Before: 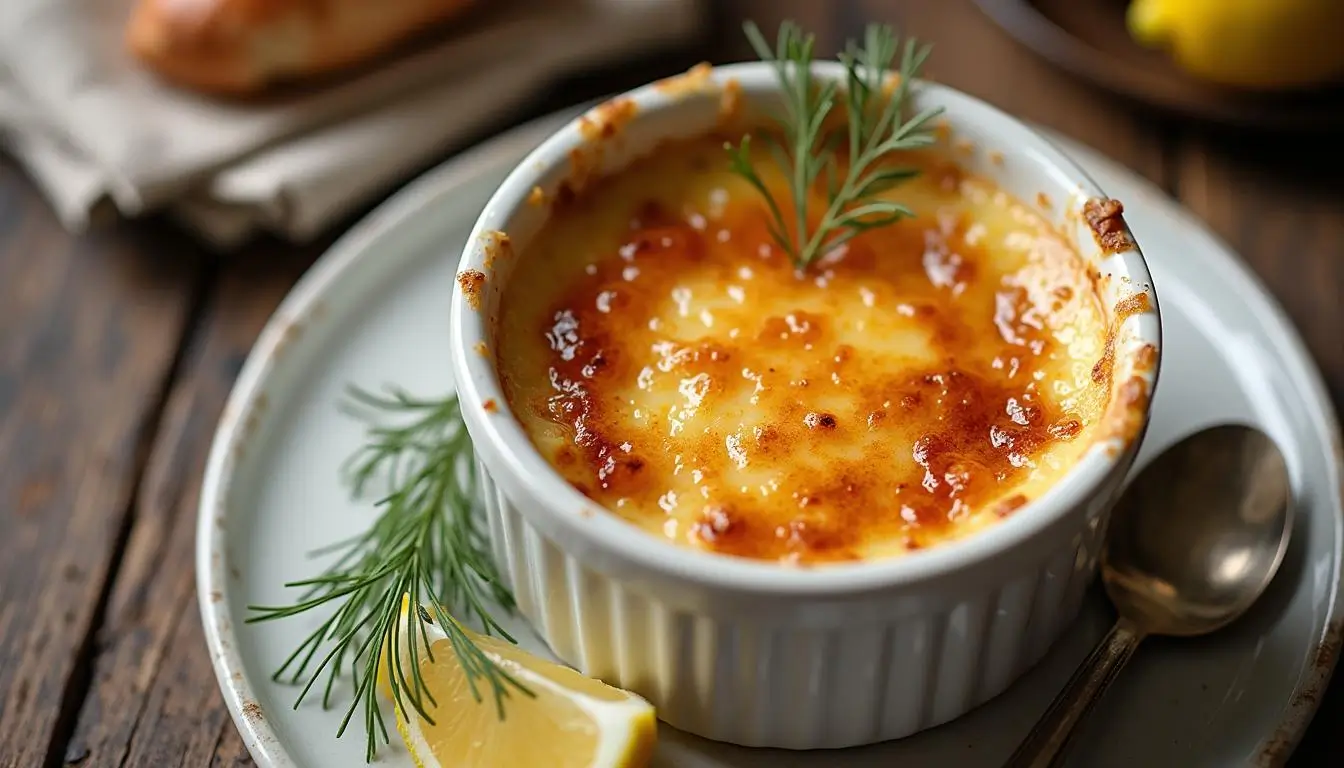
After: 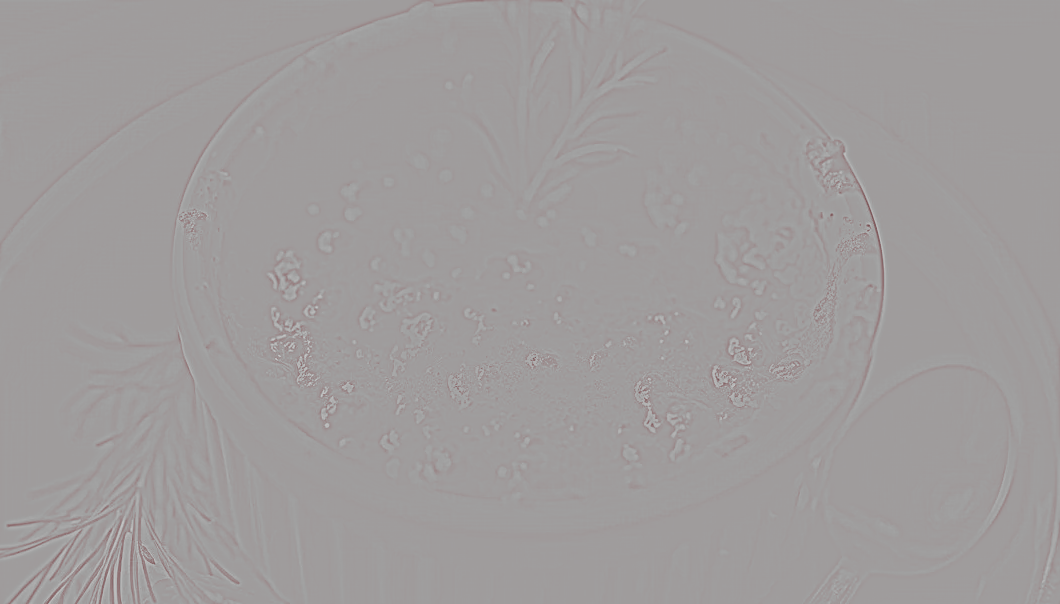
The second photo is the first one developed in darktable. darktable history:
split-toning: on, module defaults
highpass: sharpness 5.84%, contrast boost 8.44%
crop and rotate: left 20.74%, top 7.912%, right 0.375%, bottom 13.378%
tone curve: curves: ch0 [(0, 0) (0.003, 0.004) (0.011, 0.015) (0.025, 0.033) (0.044, 0.059) (0.069, 0.092) (0.1, 0.132) (0.136, 0.18) (0.177, 0.235) (0.224, 0.297) (0.277, 0.366) (0.335, 0.44) (0.399, 0.52) (0.468, 0.594) (0.543, 0.661) (0.623, 0.727) (0.709, 0.79) (0.801, 0.86) (0.898, 0.928) (1, 1)], preserve colors none
color balance rgb: perceptual saturation grading › mid-tones 6.33%, perceptual saturation grading › shadows 72.44%, perceptual brilliance grading › highlights 11.59%, contrast 5.05%
